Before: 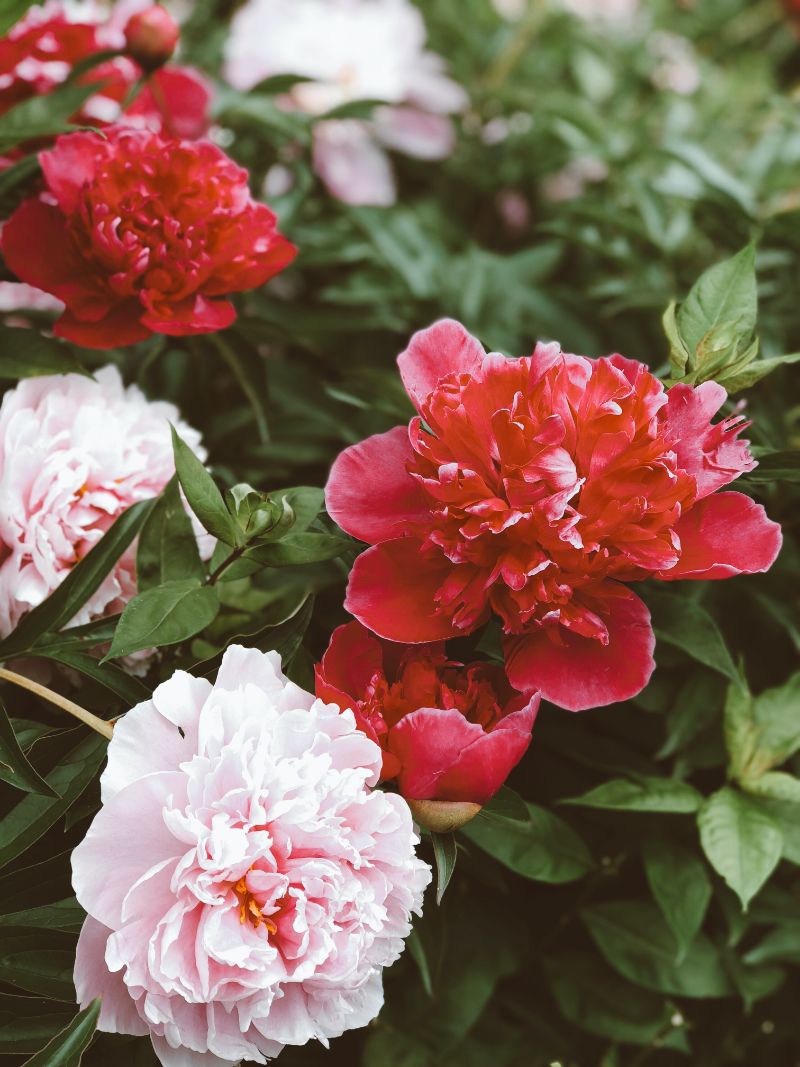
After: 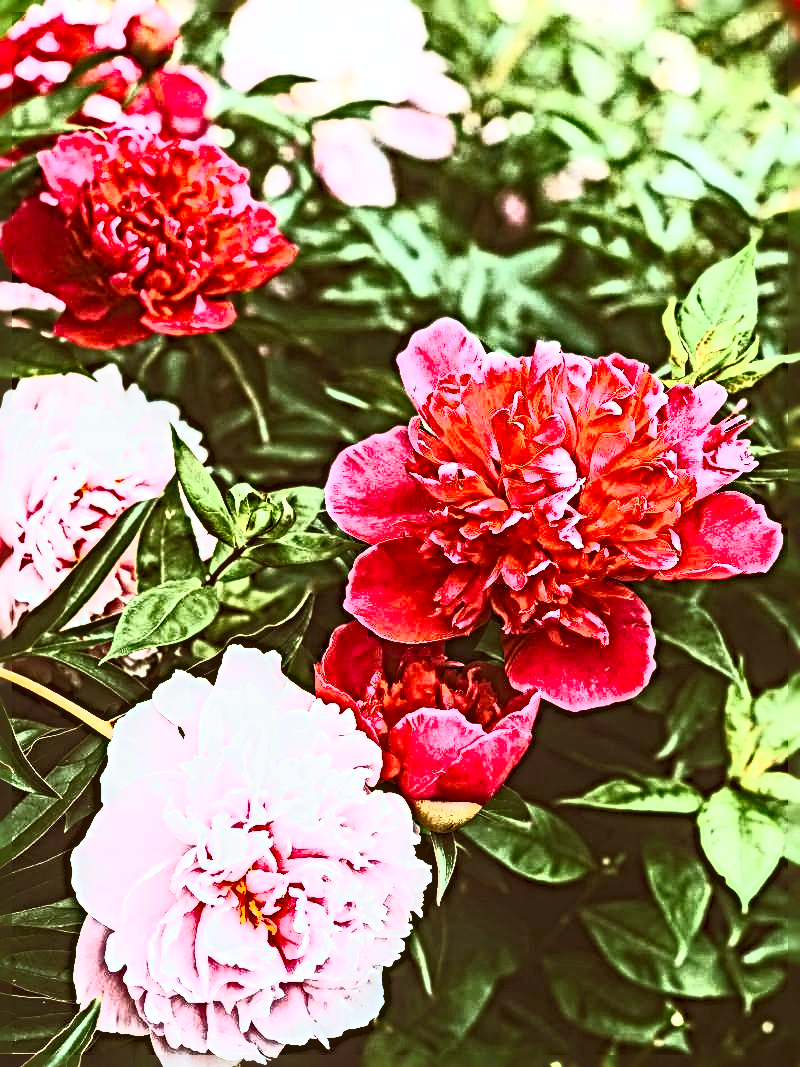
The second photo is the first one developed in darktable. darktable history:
exposure: exposure 0.296 EV, compensate highlight preservation false
sharpen: radius 6.265, amount 1.815, threshold 0.168
shadows and highlights: shadows 0.95, highlights 38.91
contrast brightness saturation: contrast 0.815, brightness 0.587, saturation 0.59
local contrast: detail 130%
